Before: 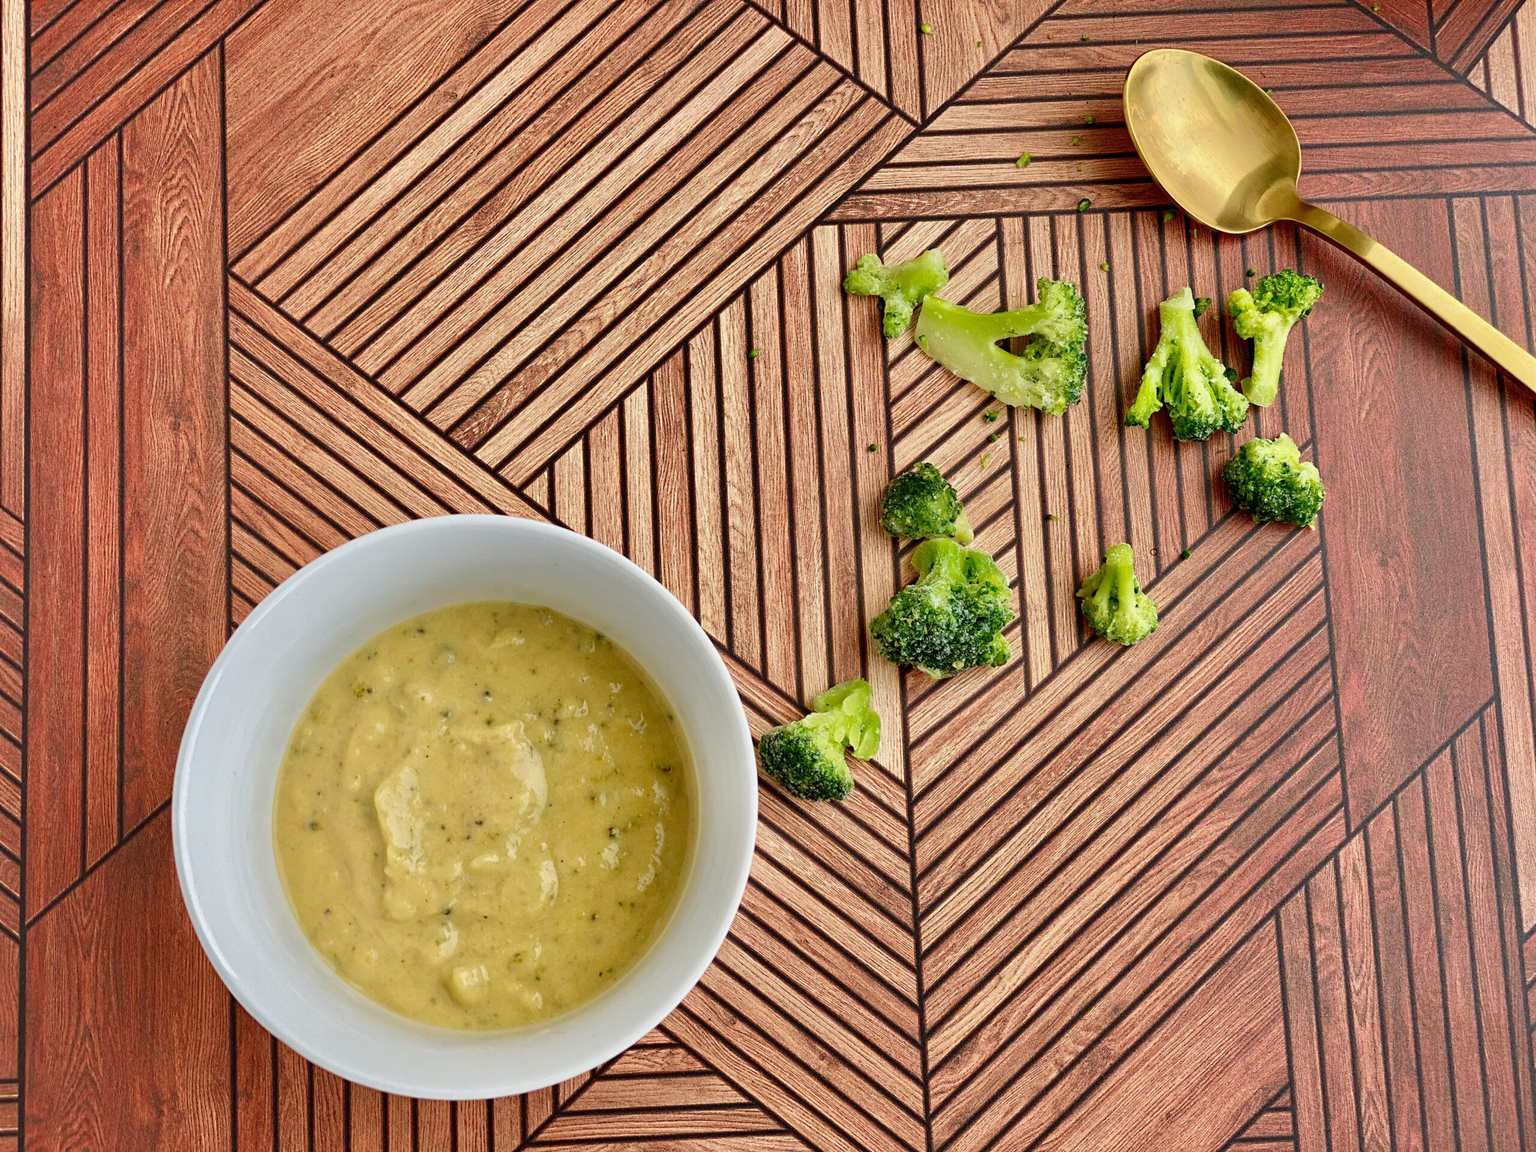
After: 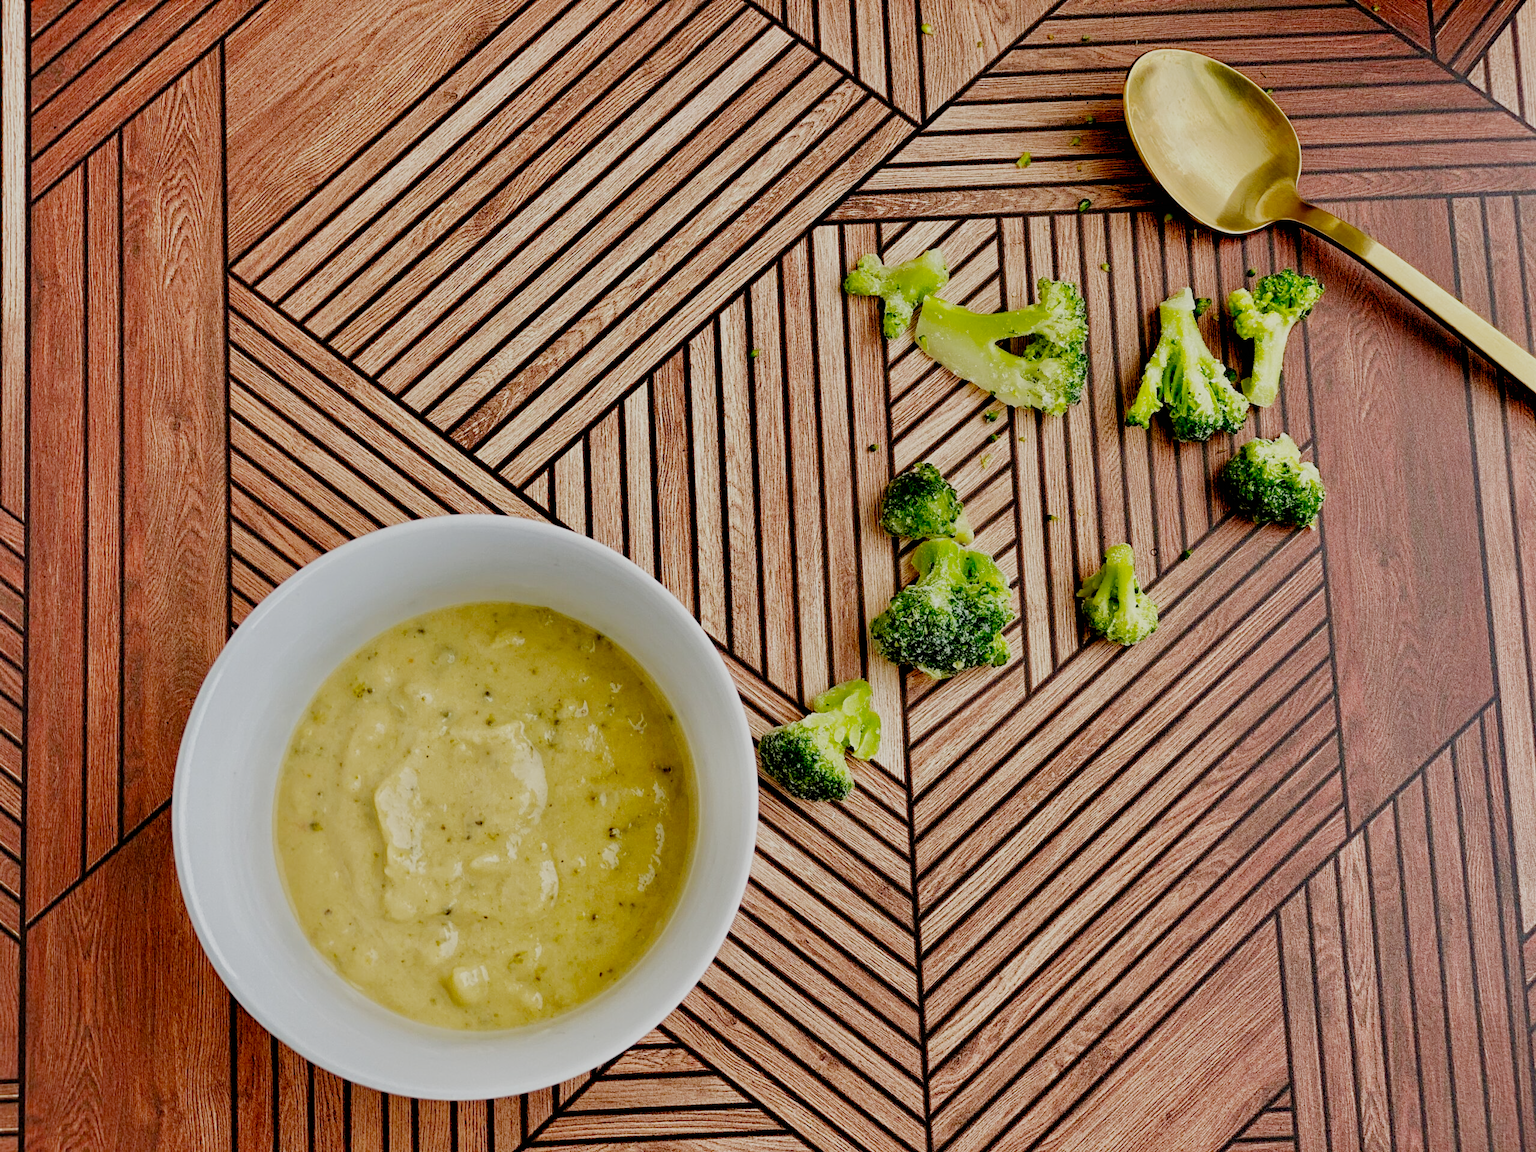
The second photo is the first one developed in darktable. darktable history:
exposure: black level correction 0.011, compensate highlight preservation false
color zones: curves: ch0 [(0.068, 0.464) (0.25, 0.5) (0.48, 0.508) (0.75, 0.536) (0.886, 0.476) (0.967, 0.456)]; ch1 [(0.066, 0.456) (0.25, 0.5) (0.616, 0.508) (0.746, 0.56) (0.934, 0.444)]
filmic rgb: black relative exposure -7.98 EV, white relative exposure 3.95 EV, hardness 4.22, add noise in highlights 0.002, preserve chrominance no, color science v3 (2019), use custom middle-gray values true, contrast in highlights soft
